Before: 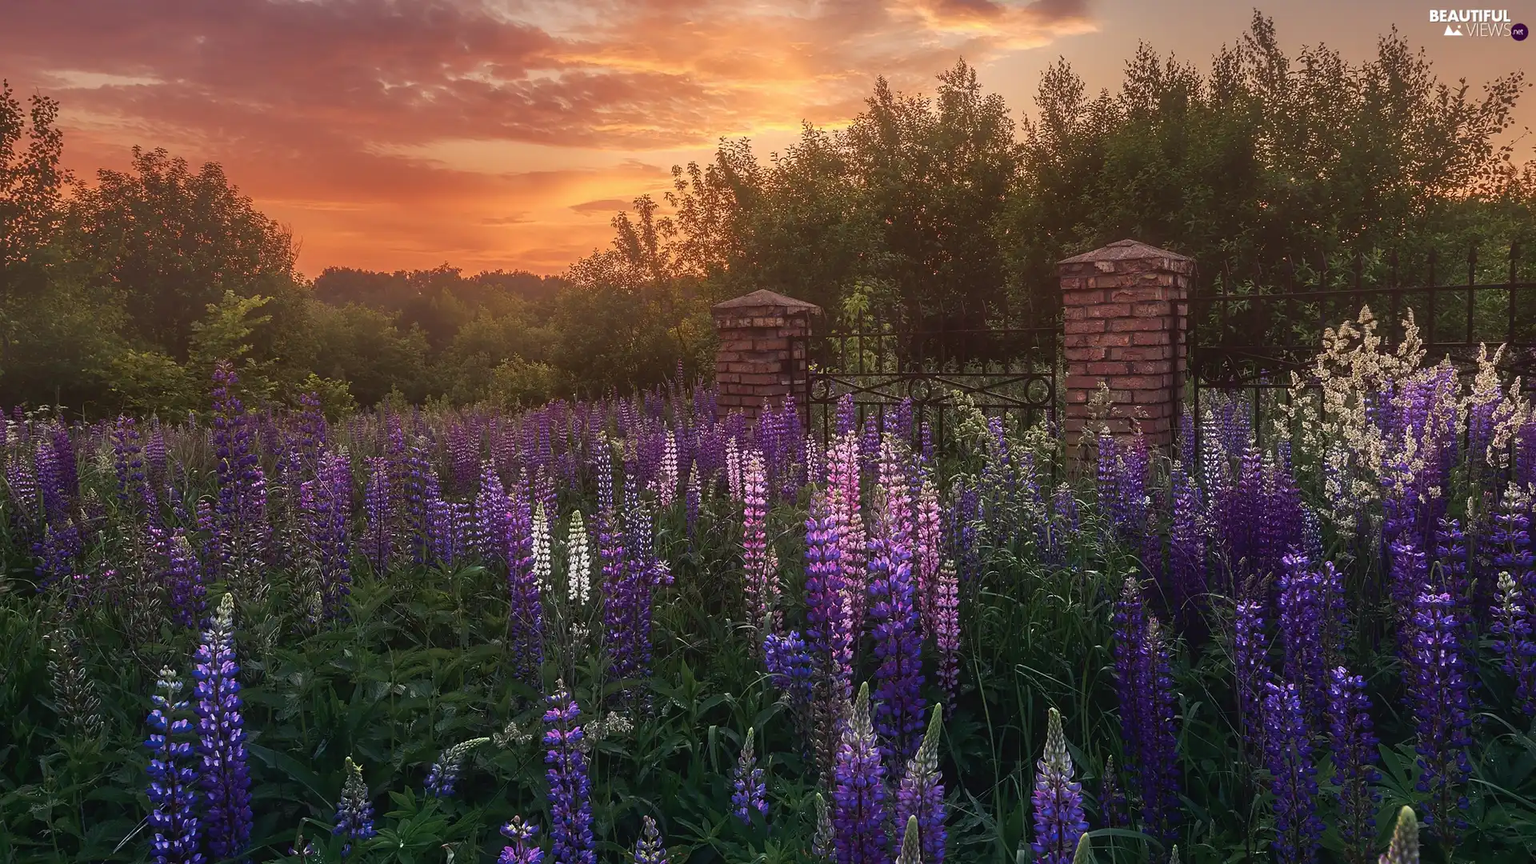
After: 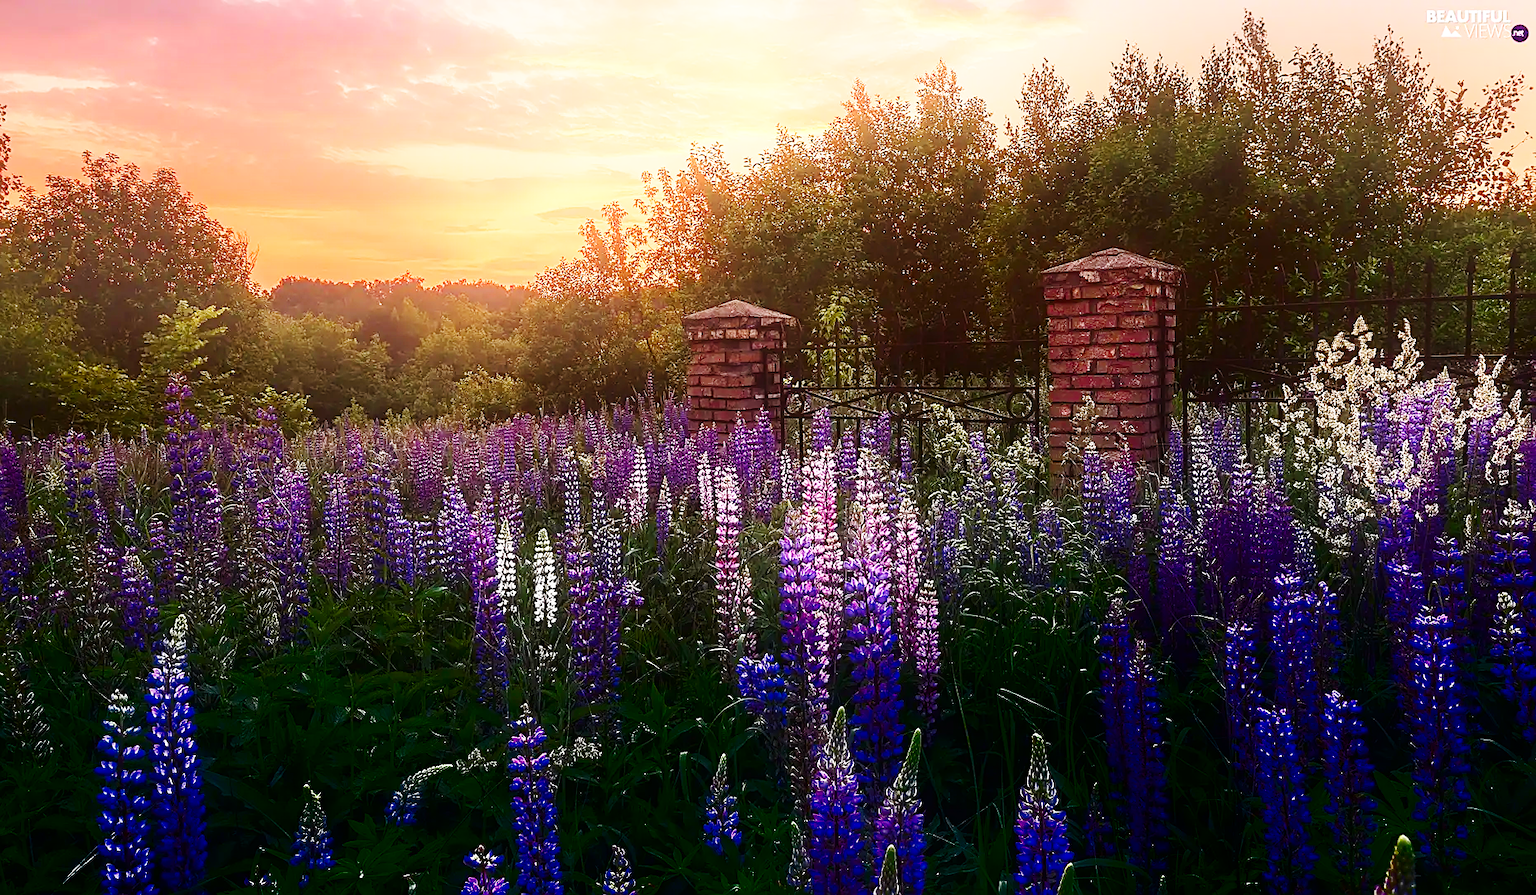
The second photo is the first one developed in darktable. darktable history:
shadows and highlights: shadows -89.95, highlights 88.36, soften with gaussian
exposure: compensate highlight preservation false
crop and rotate: left 3.485%
sharpen: on, module defaults
base curve: curves: ch0 [(0, 0.003) (0.001, 0.002) (0.006, 0.004) (0.02, 0.022) (0.048, 0.086) (0.094, 0.234) (0.162, 0.431) (0.258, 0.629) (0.385, 0.8) (0.548, 0.918) (0.751, 0.988) (1, 1)], preserve colors none
